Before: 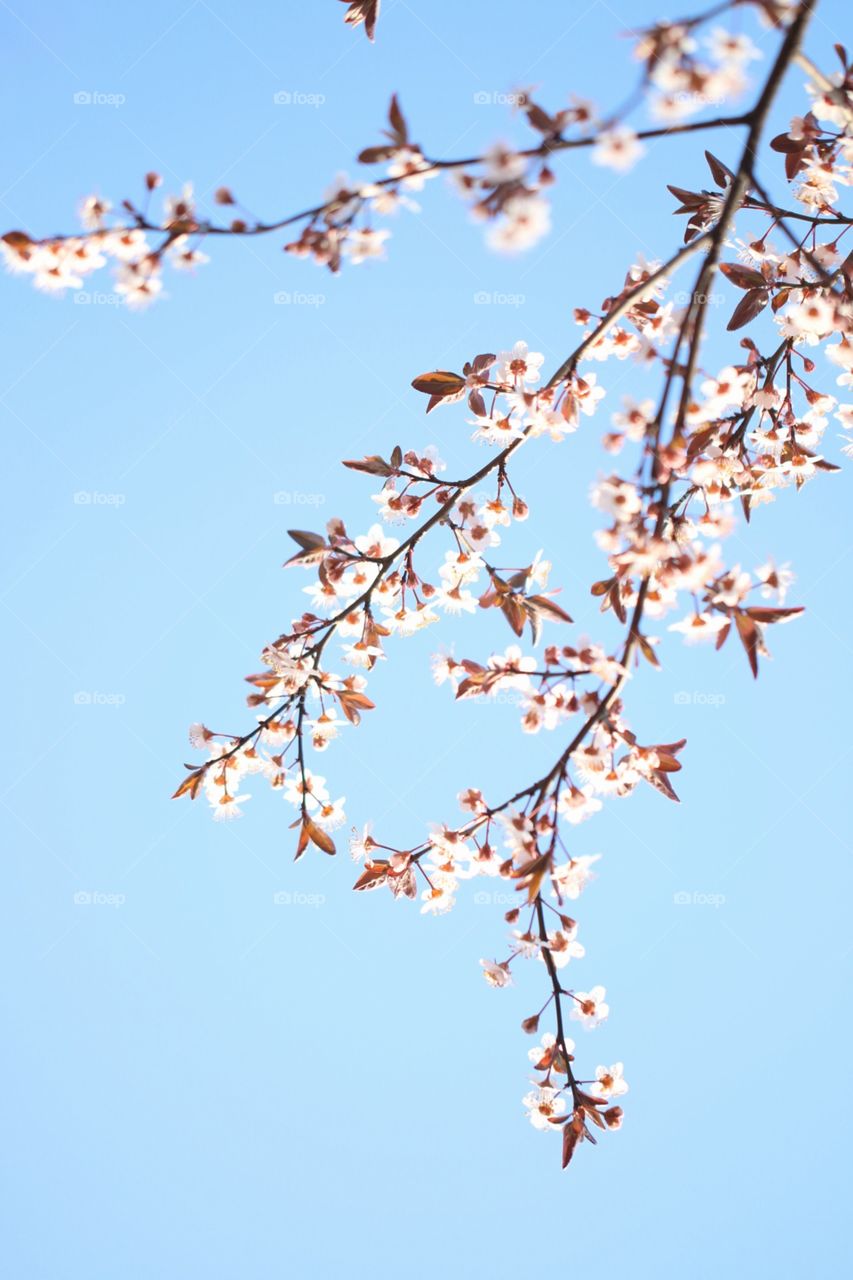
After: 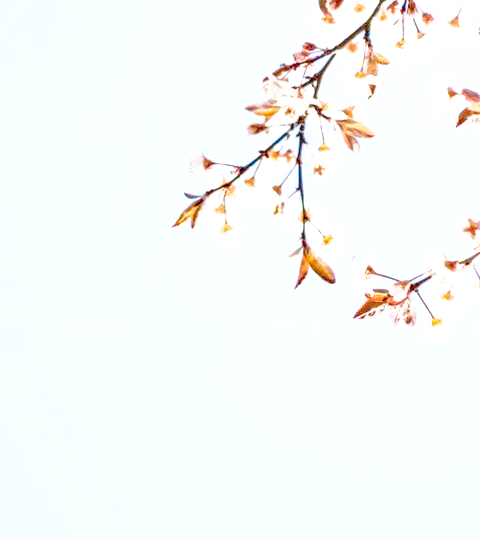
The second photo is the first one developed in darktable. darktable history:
tone equalizer: -8 EV -0.419 EV, -7 EV -0.358 EV, -6 EV -0.35 EV, -5 EV -0.185 EV, -3 EV 0.233 EV, -2 EV 0.329 EV, -1 EV 0.404 EV, +0 EV 0.397 EV
crop: top 44.674%, right 43.703%, bottom 13.204%
tone curve: curves: ch0 [(0, 0) (0.003, 0.025) (0.011, 0.027) (0.025, 0.032) (0.044, 0.037) (0.069, 0.044) (0.1, 0.054) (0.136, 0.084) (0.177, 0.128) (0.224, 0.196) (0.277, 0.281) (0.335, 0.376) (0.399, 0.461) (0.468, 0.534) (0.543, 0.613) (0.623, 0.692) (0.709, 0.77) (0.801, 0.849) (0.898, 0.934) (1, 1)], preserve colors none
base curve: curves: ch0 [(0, 0) (0.028, 0.03) (0.121, 0.232) (0.46, 0.748) (0.859, 0.968) (1, 1)], preserve colors none
haze removal: compatibility mode true, adaptive false
local contrast: highlights 6%, shadows 2%, detail 182%
